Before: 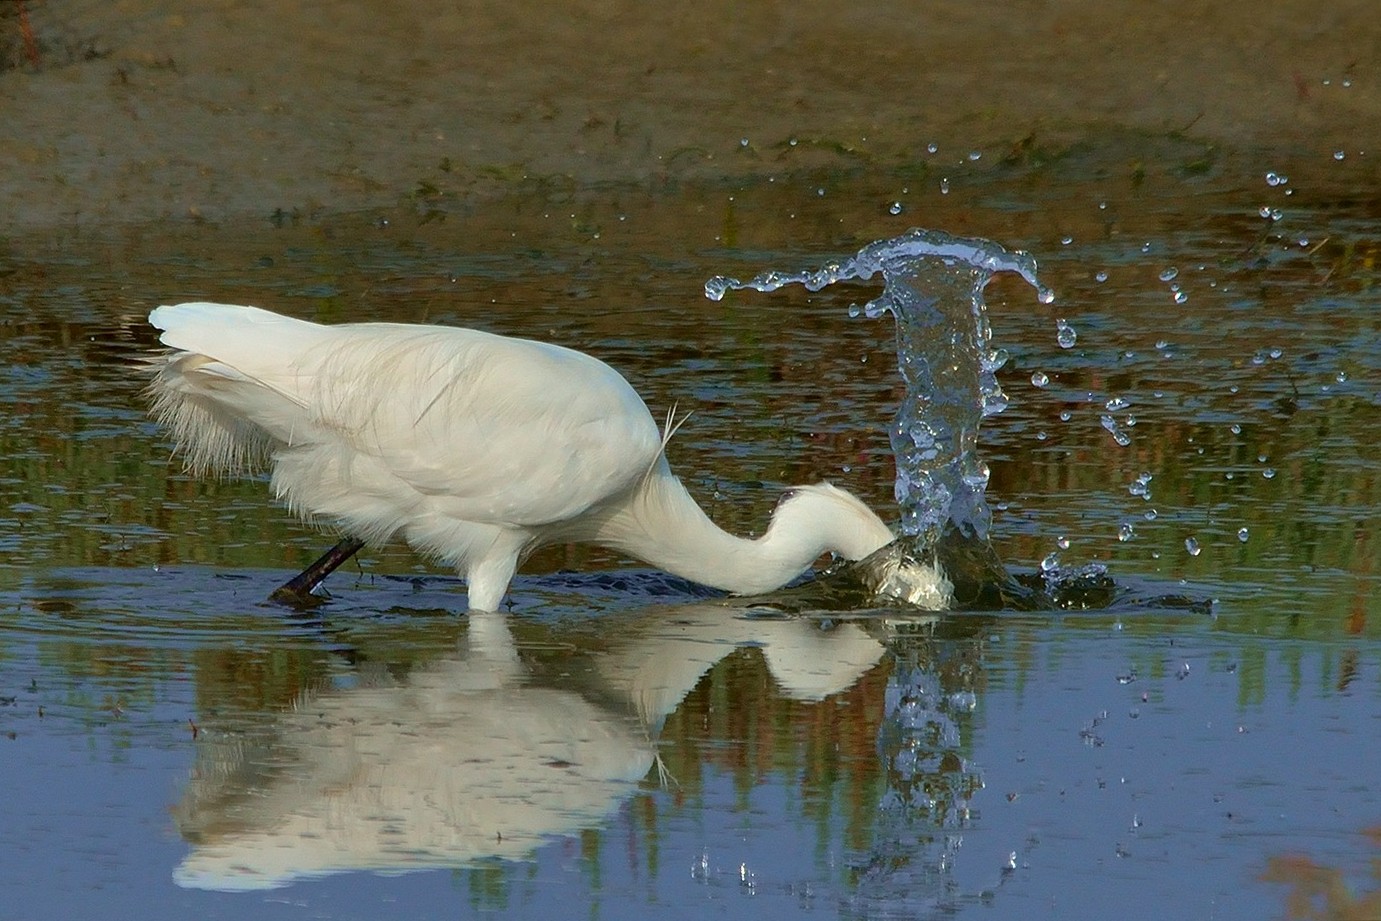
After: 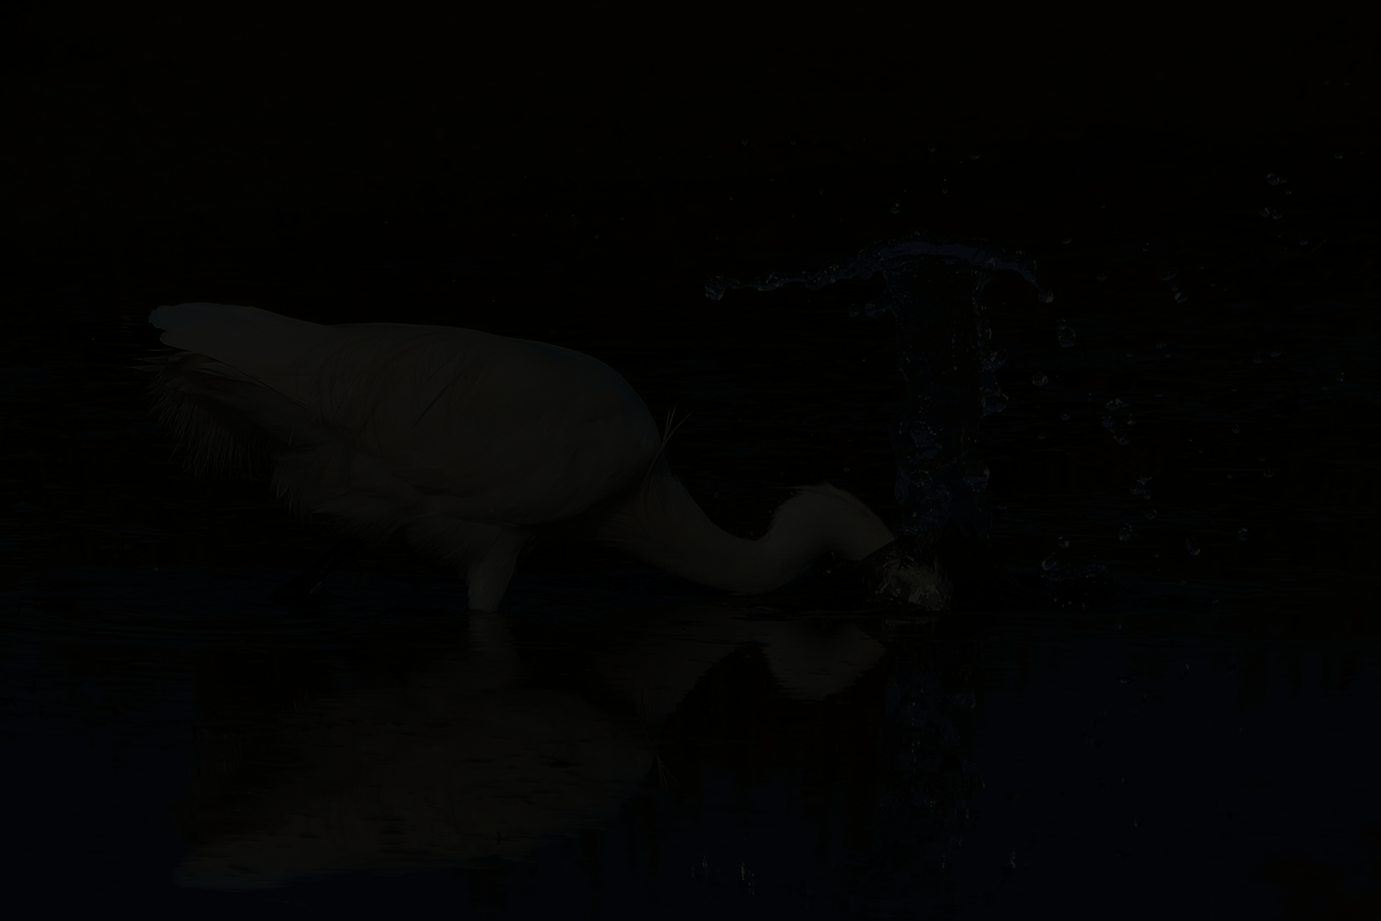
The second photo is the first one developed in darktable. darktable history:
sharpen: radius 1.502, amount 0.393, threshold 1.669
exposure: exposure -1.959 EV, compensate exposure bias true, compensate highlight preservation false
